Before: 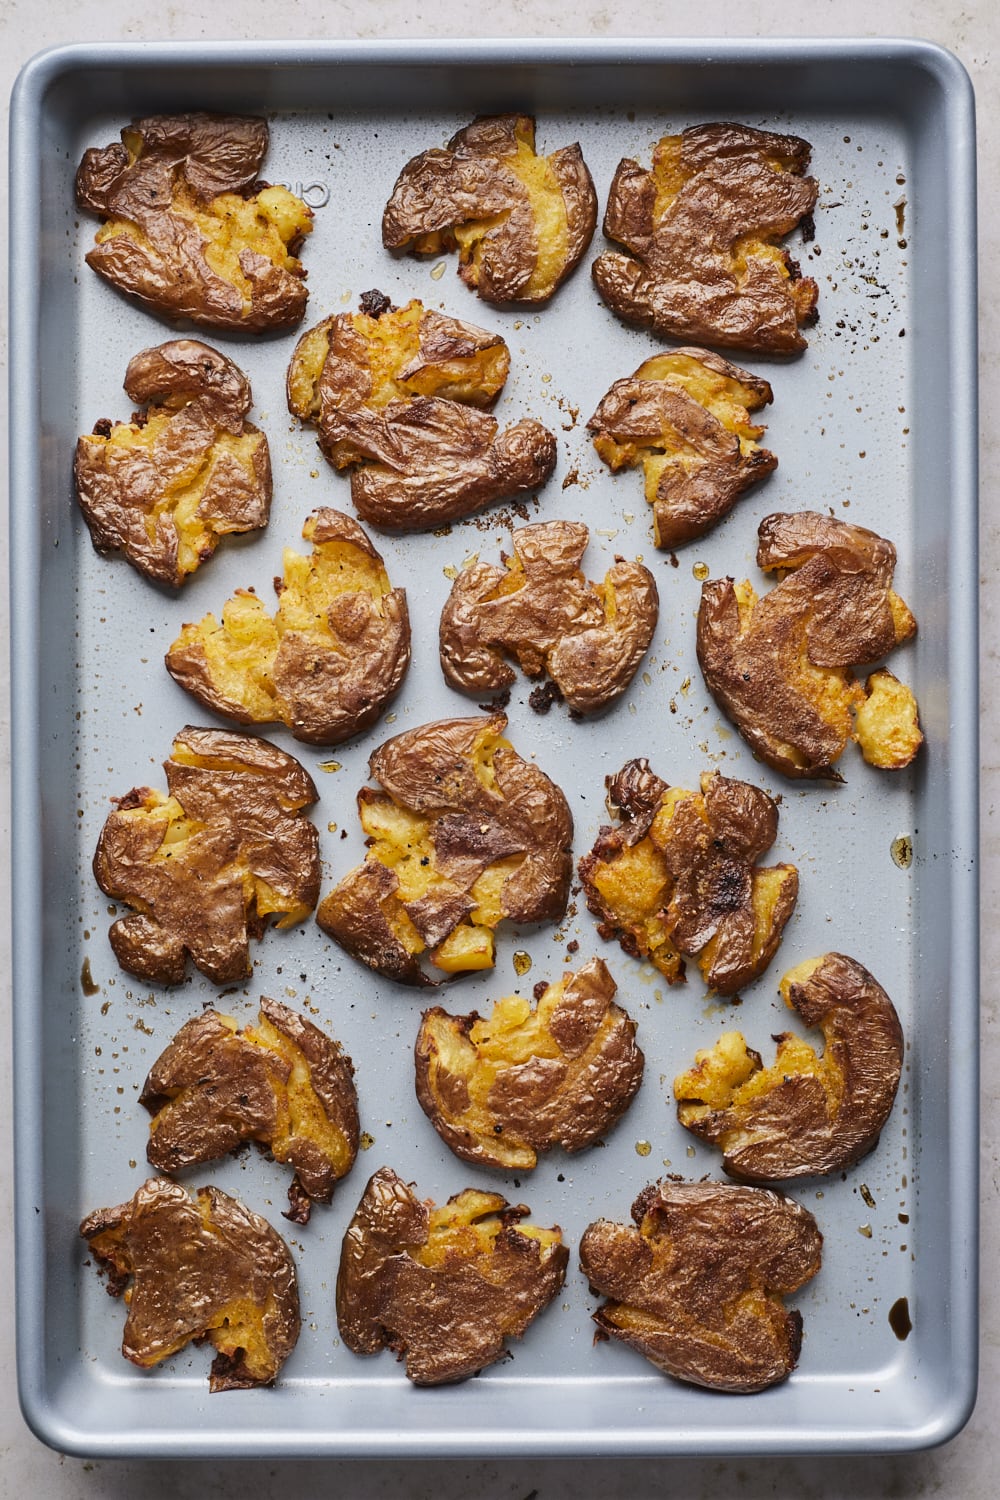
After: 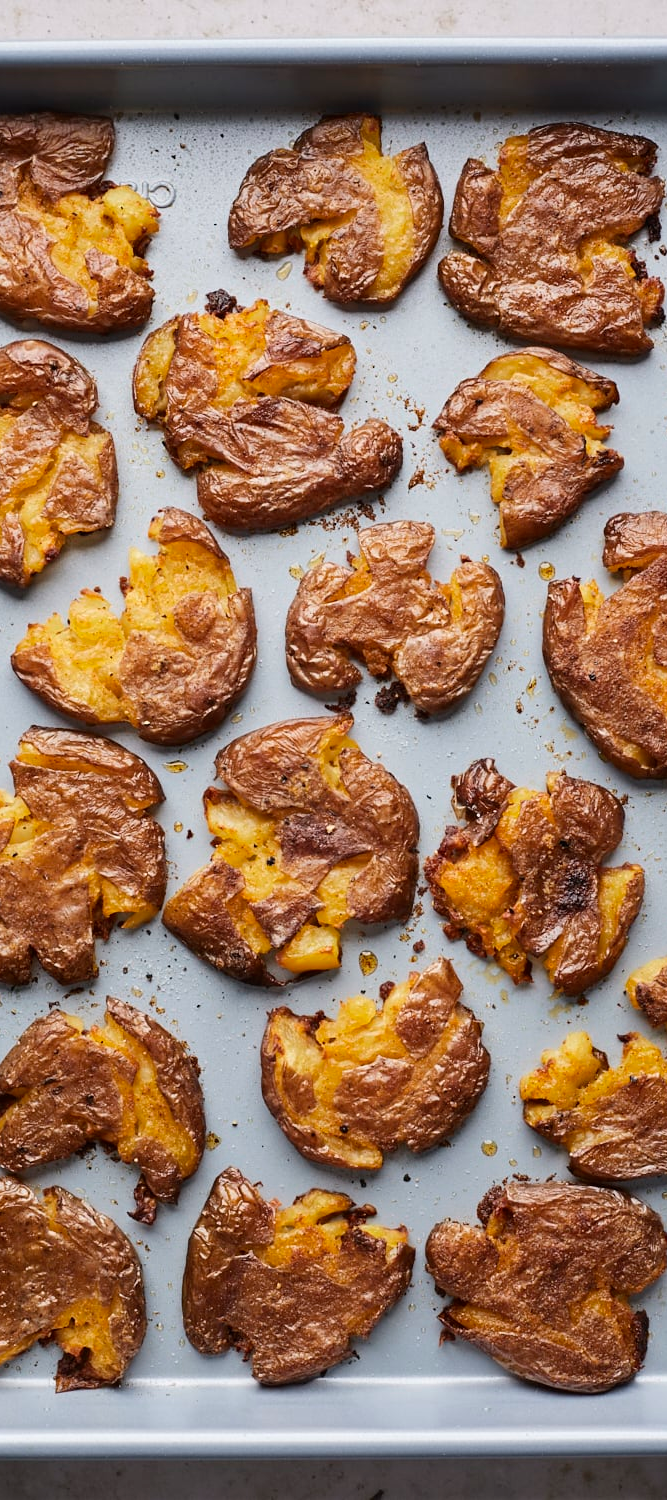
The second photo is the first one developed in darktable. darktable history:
crop: left 15.433%, right 17.863%
